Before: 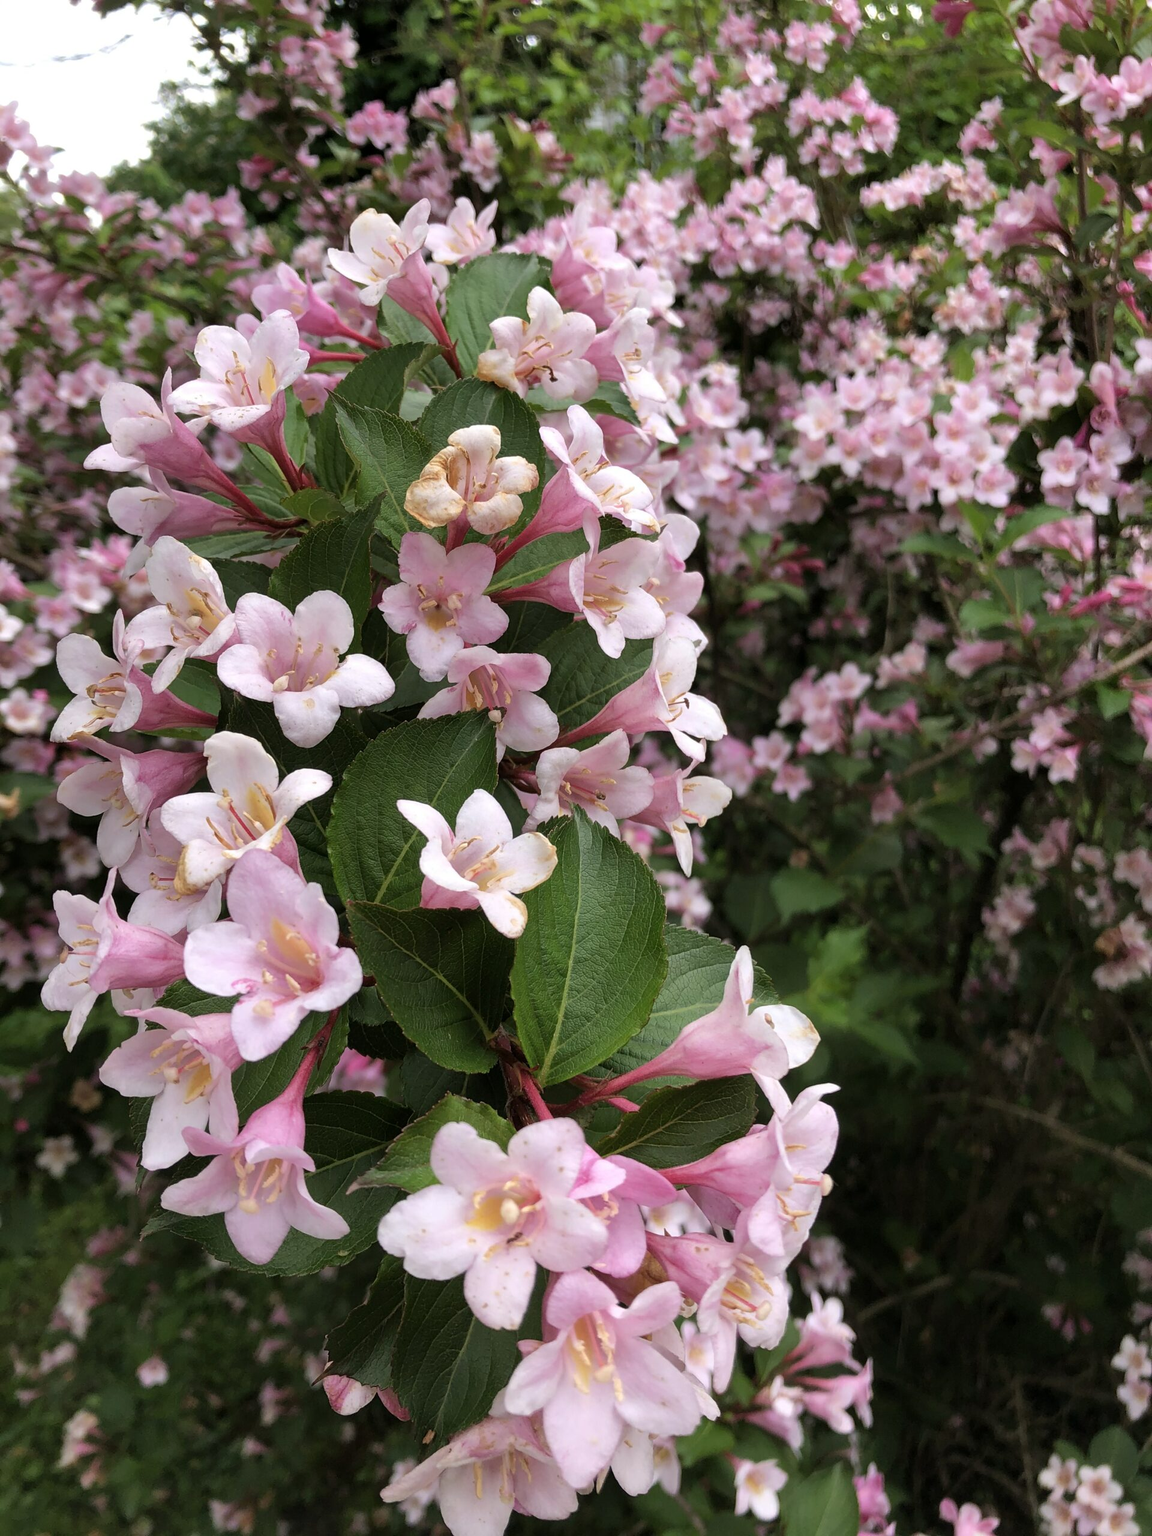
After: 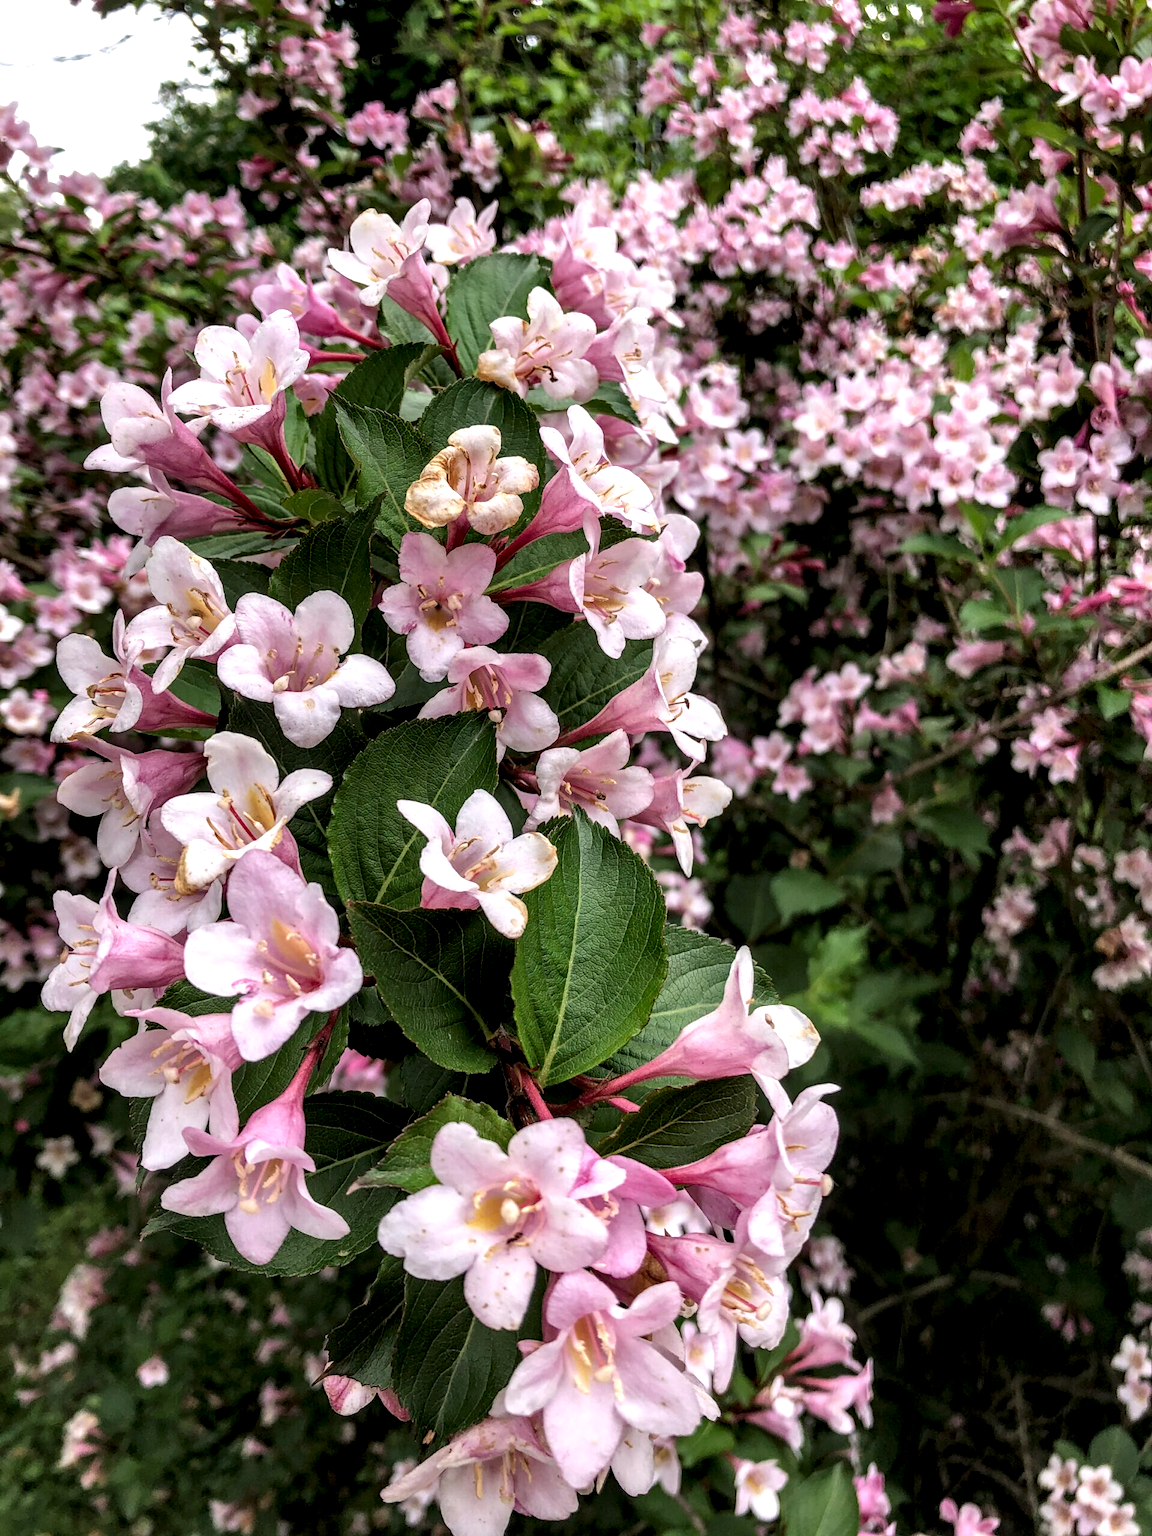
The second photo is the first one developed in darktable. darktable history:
exposure: compensate highlight preservation false
local contrast: highlights 19%, detail 188%
